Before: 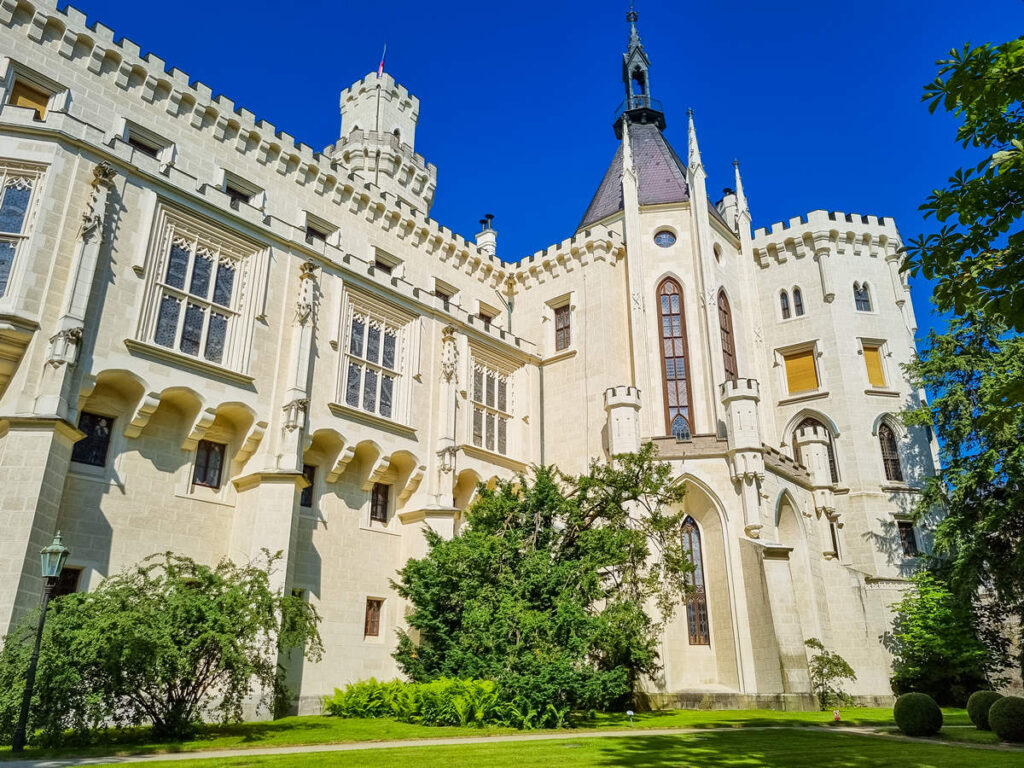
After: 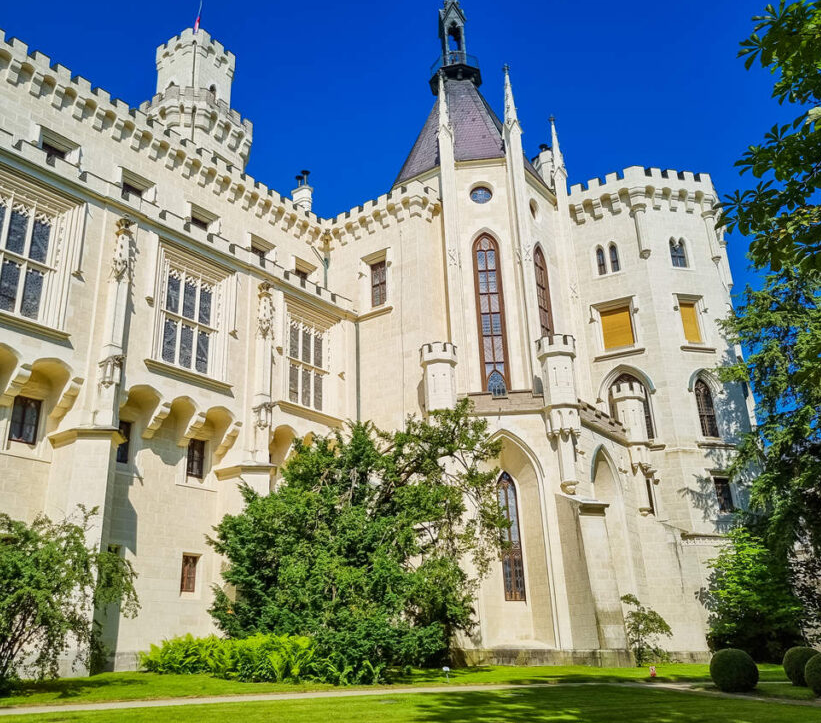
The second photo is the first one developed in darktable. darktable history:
crop and rotate: left 18.03%, top 5.845%, right 1.749%
